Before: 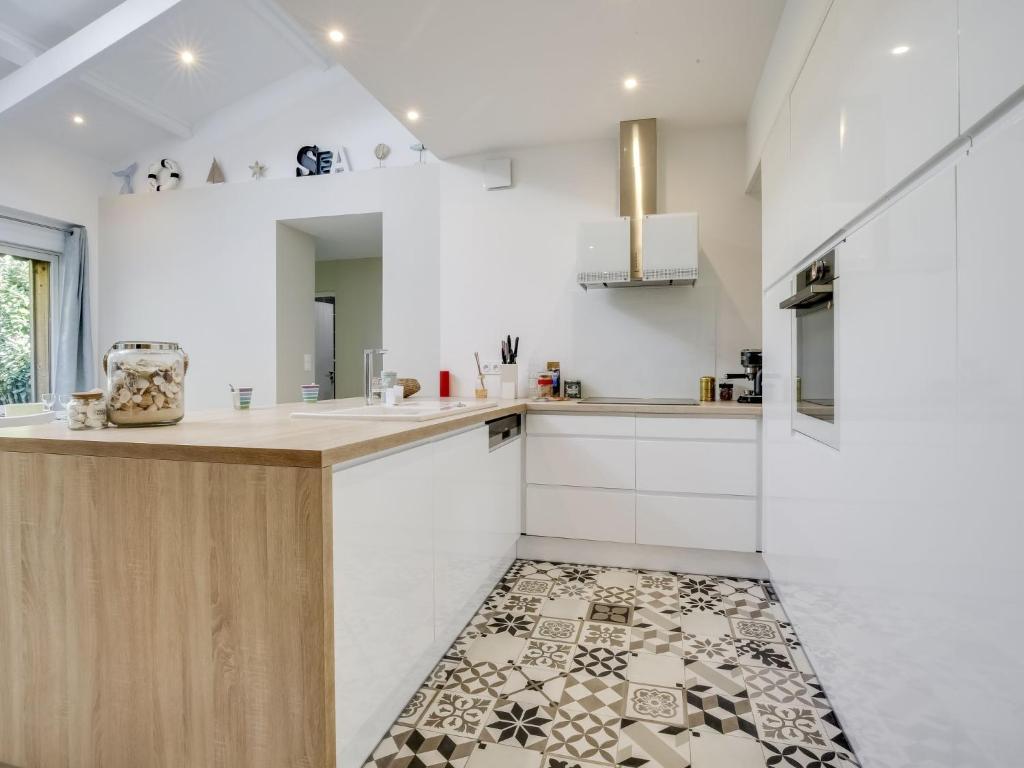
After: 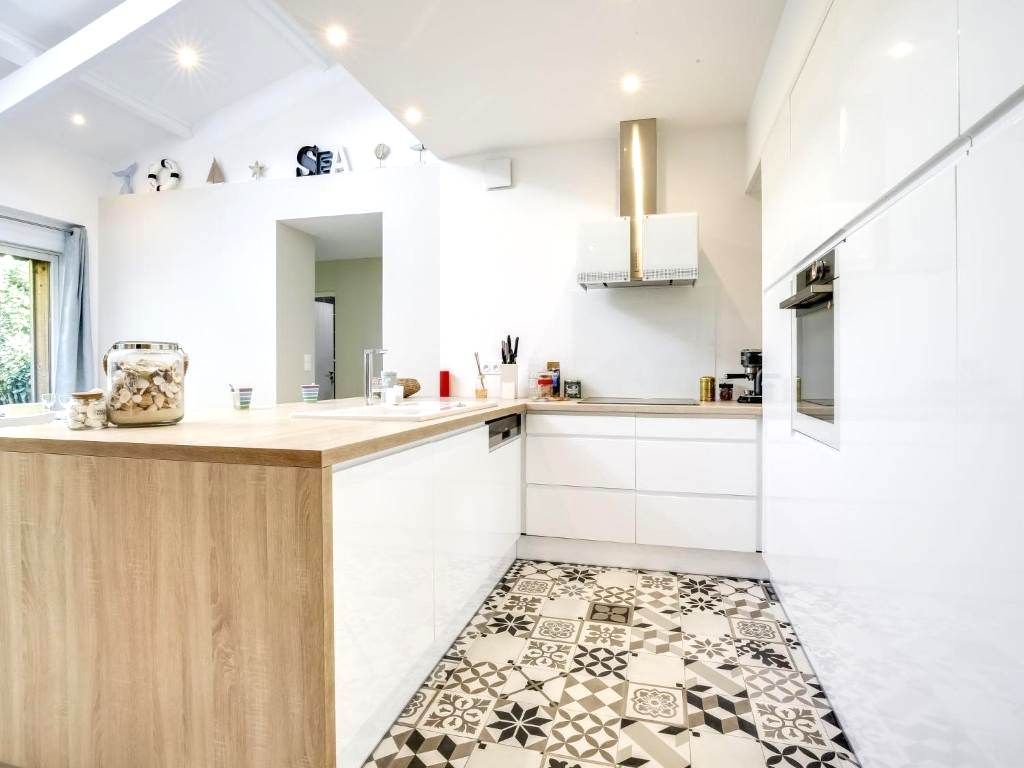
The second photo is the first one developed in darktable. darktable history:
exposure: exposure 0.639 EV, compensate exposure bias true, compensate highlight preservation false
